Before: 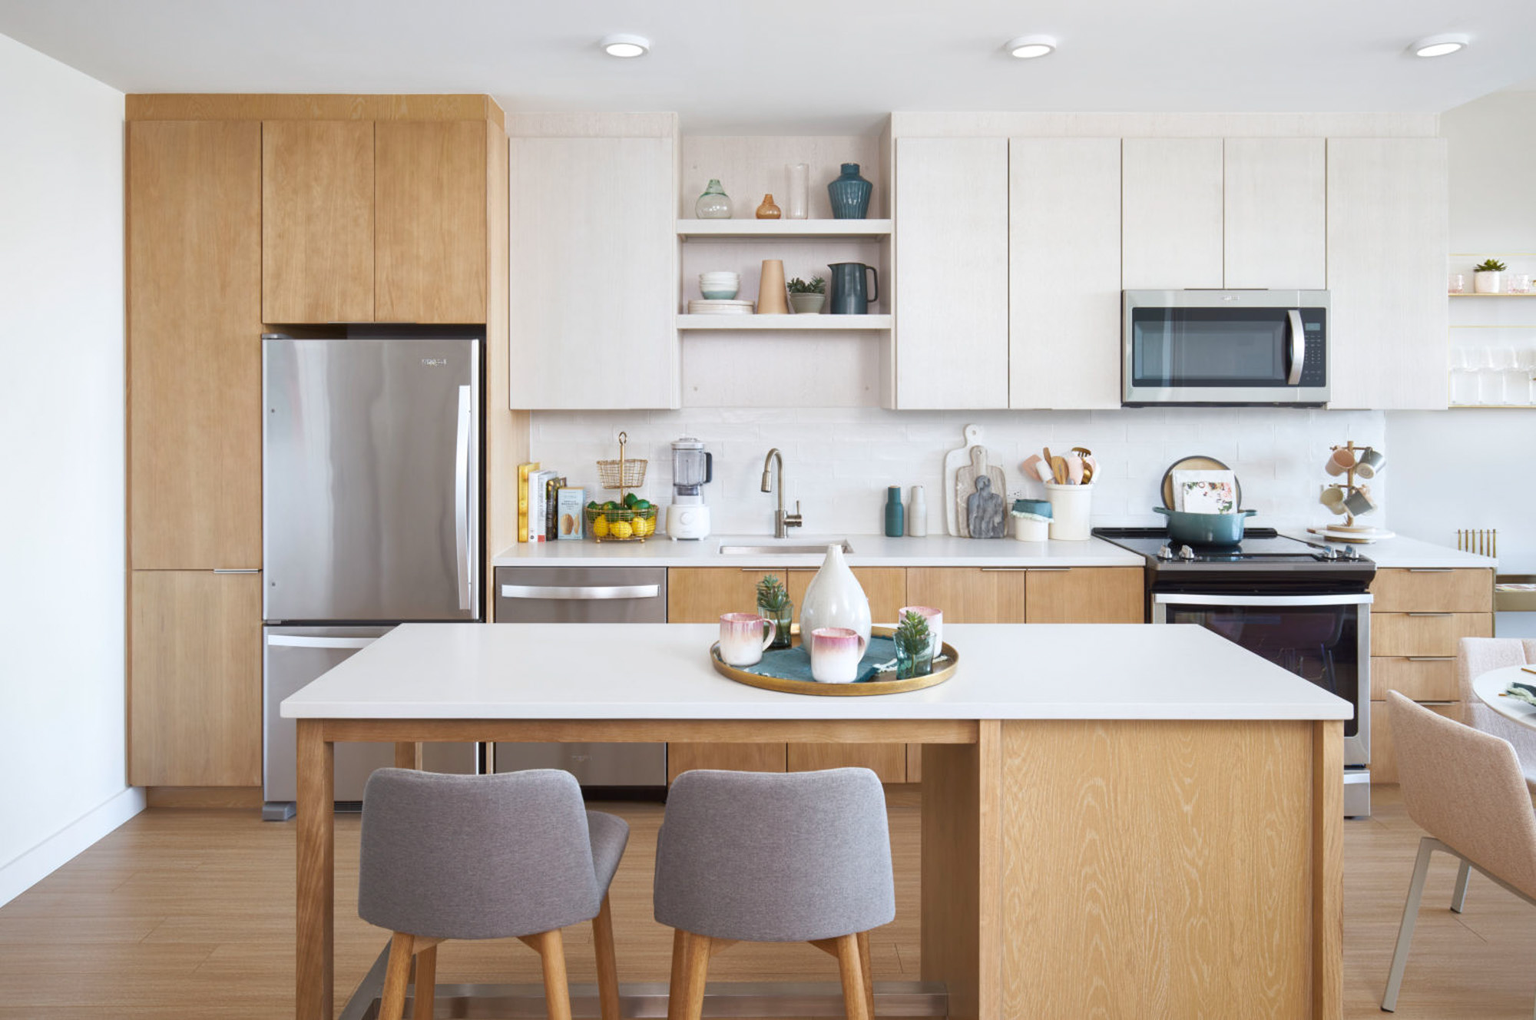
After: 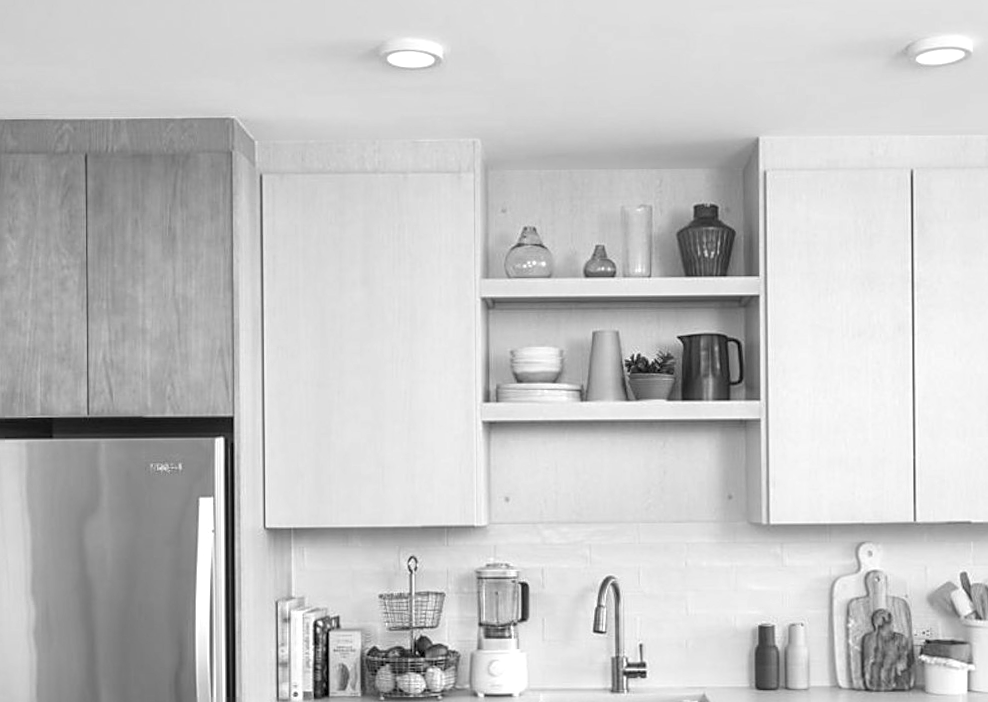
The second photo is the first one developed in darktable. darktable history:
levels: levels [0, 0.48, 0.961]
monochrome: a 32, b 64, size 2.3
rotate and perspective: rotation -0.45°, automatic cropping original format, crop left 0.008, crop right 0.992, crop top 0.012, crop bottom 0.988
crop: left 19.556%, right 30.401%, bottom 46.458%
local contrast: detail 130%
sharpen: on, module defaults
